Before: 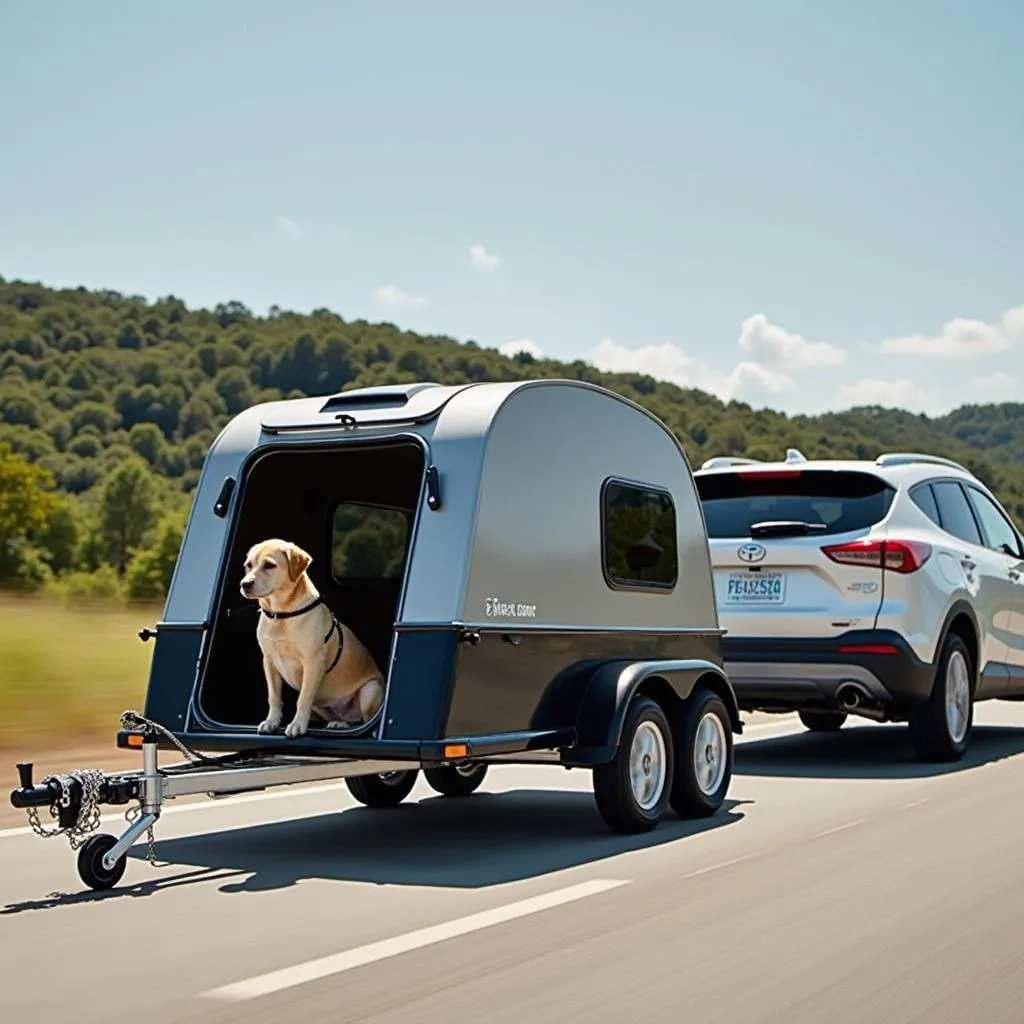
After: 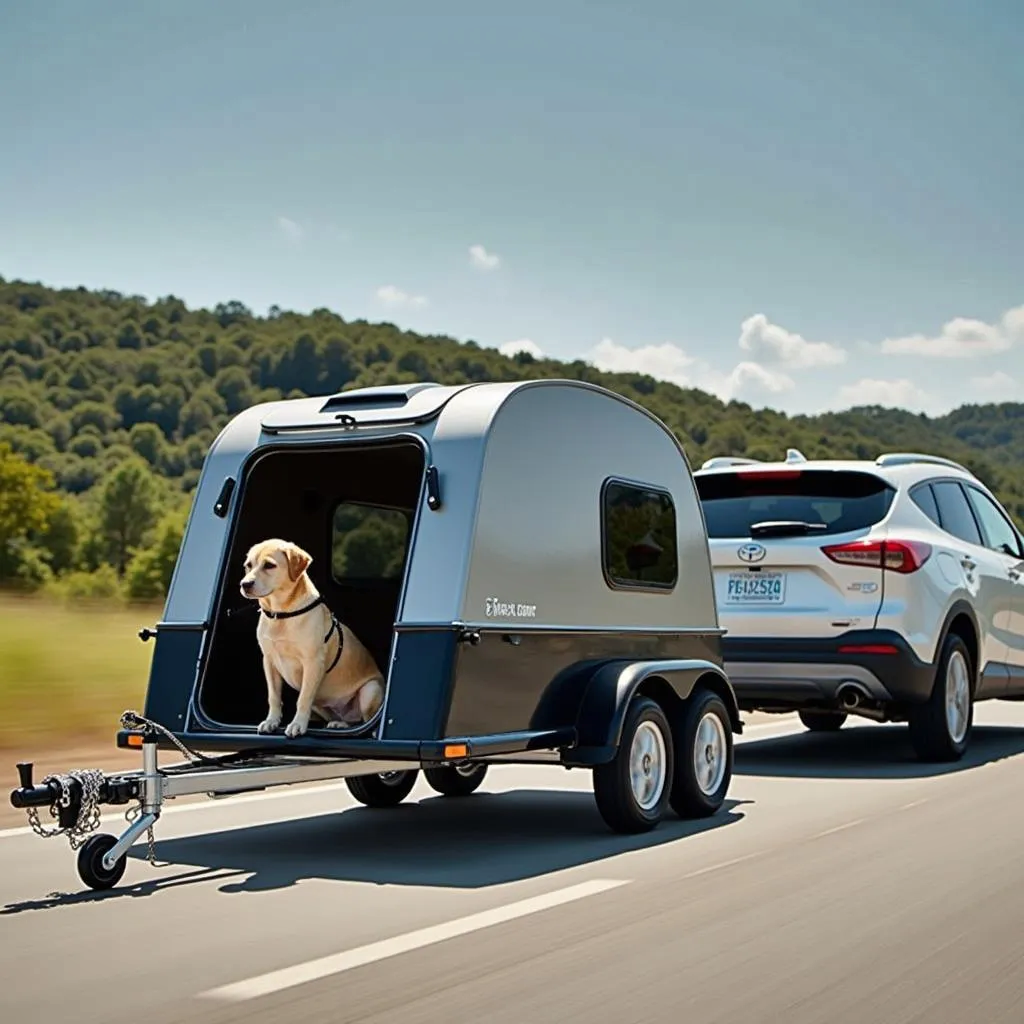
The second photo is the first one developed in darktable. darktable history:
shadows and highlights: radius 102.4, shadows 50.39, highlights -65.27, soften with gaussian
